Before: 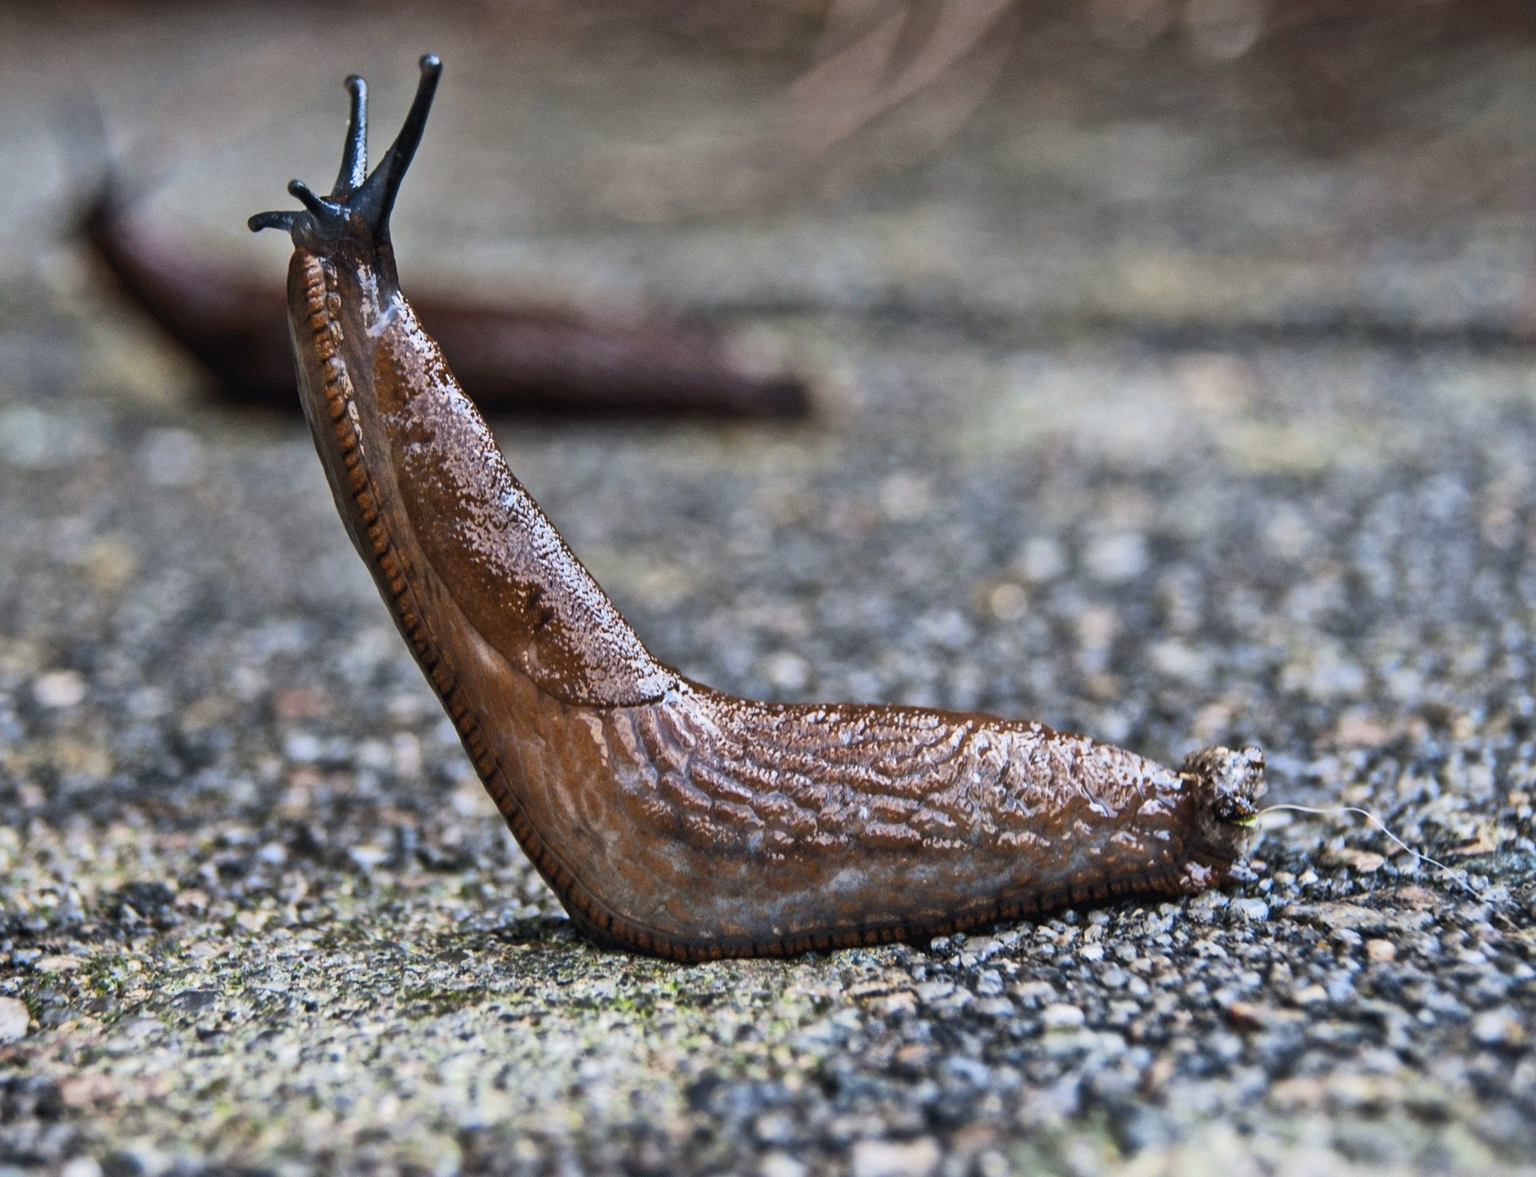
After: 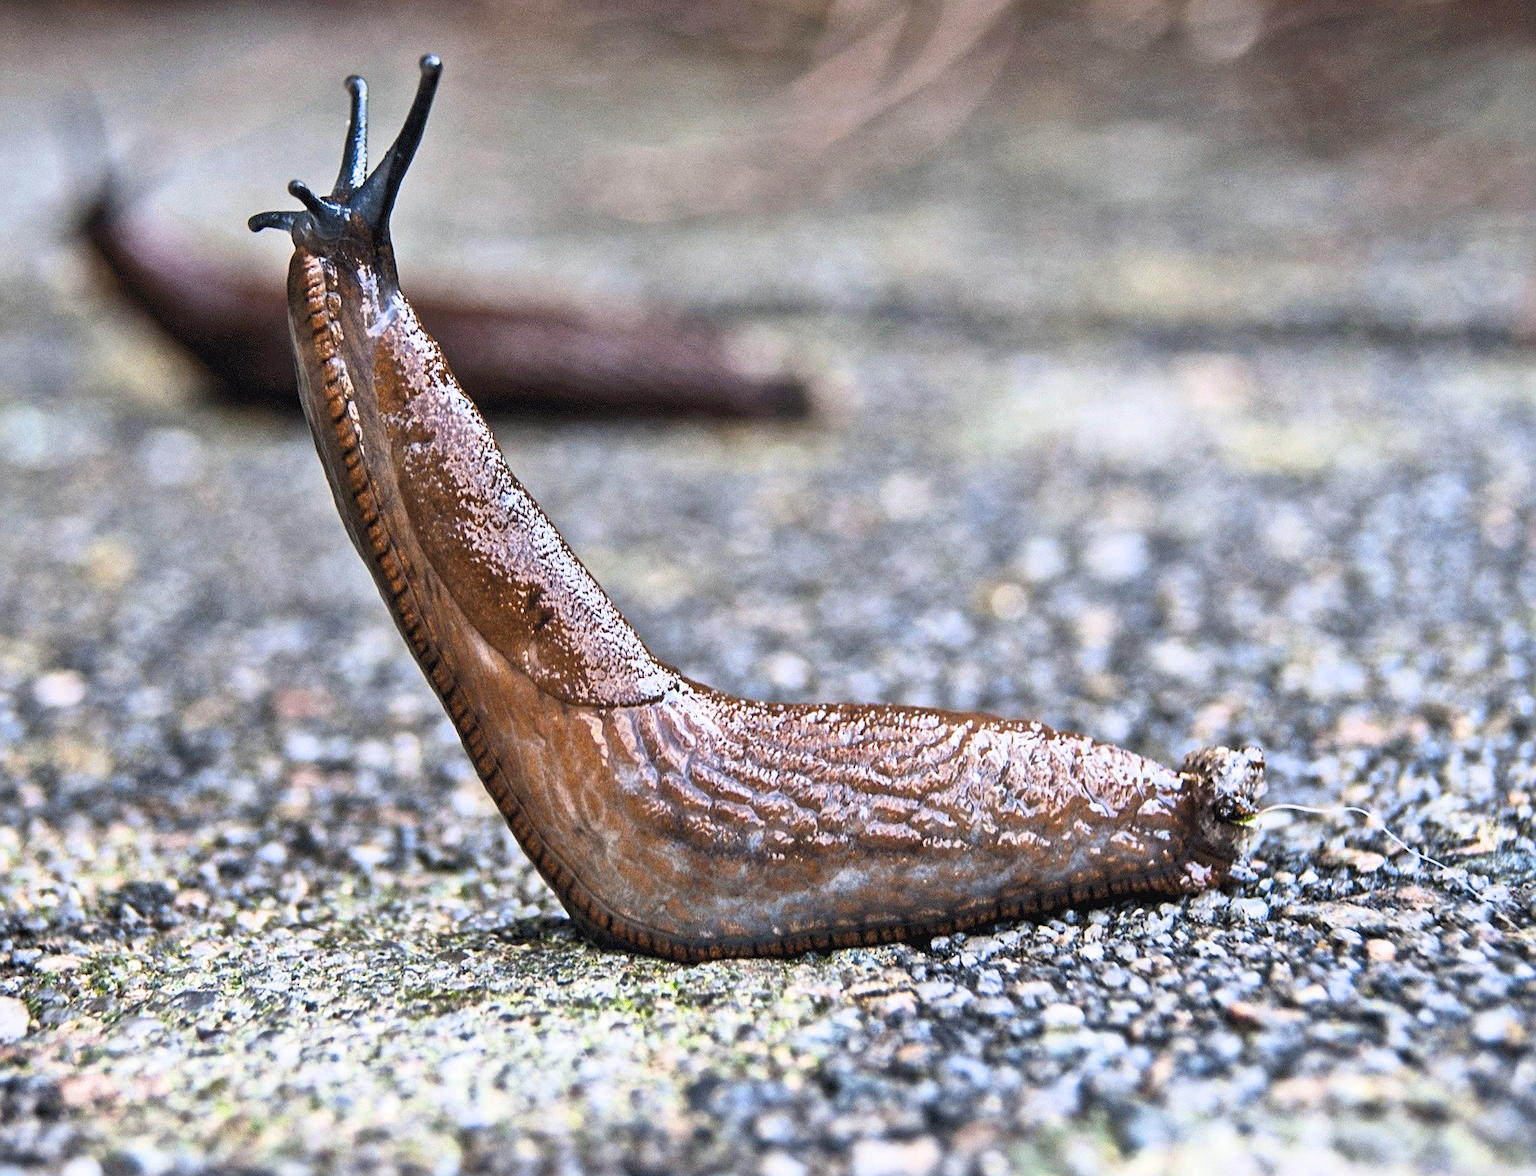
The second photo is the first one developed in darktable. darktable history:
sharpen: on, module defaults
filmic rgb: black relative exposure -11.35 EV, white relative exposure 3.22 EV, hardness 6.76, color science v6 (2022)
white balance: red 1.004, blue 1.024
exposure: black level correction 0, exposure 0.877 EV, compensate exposure bias true, compensate highlight preservation false
